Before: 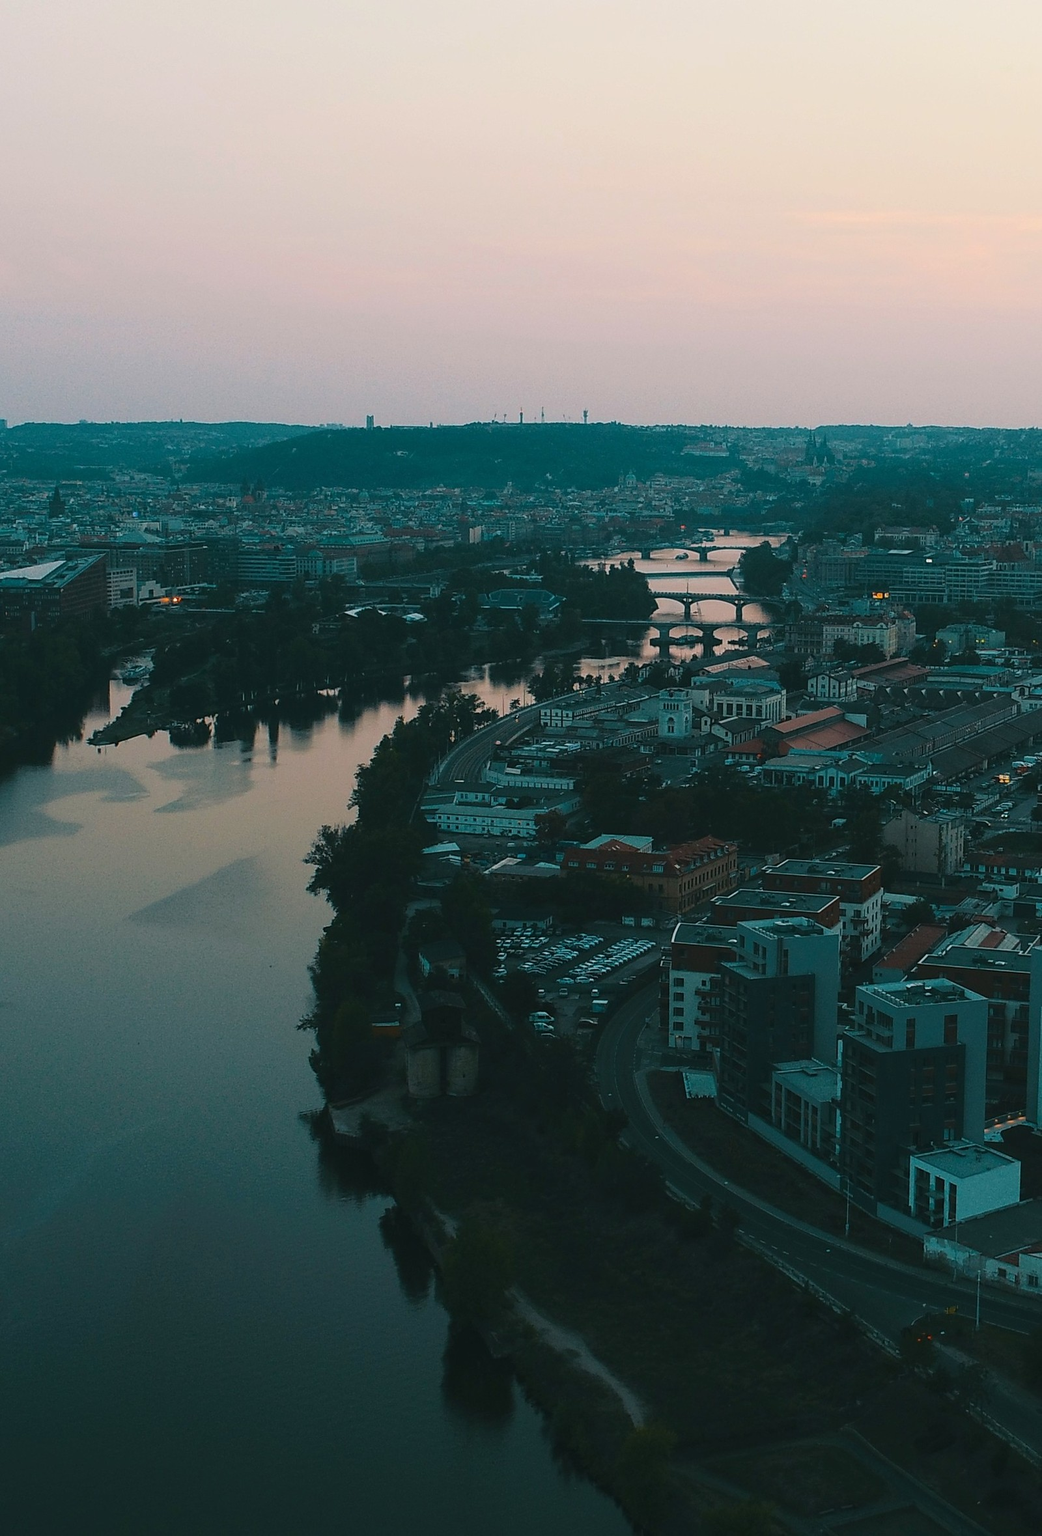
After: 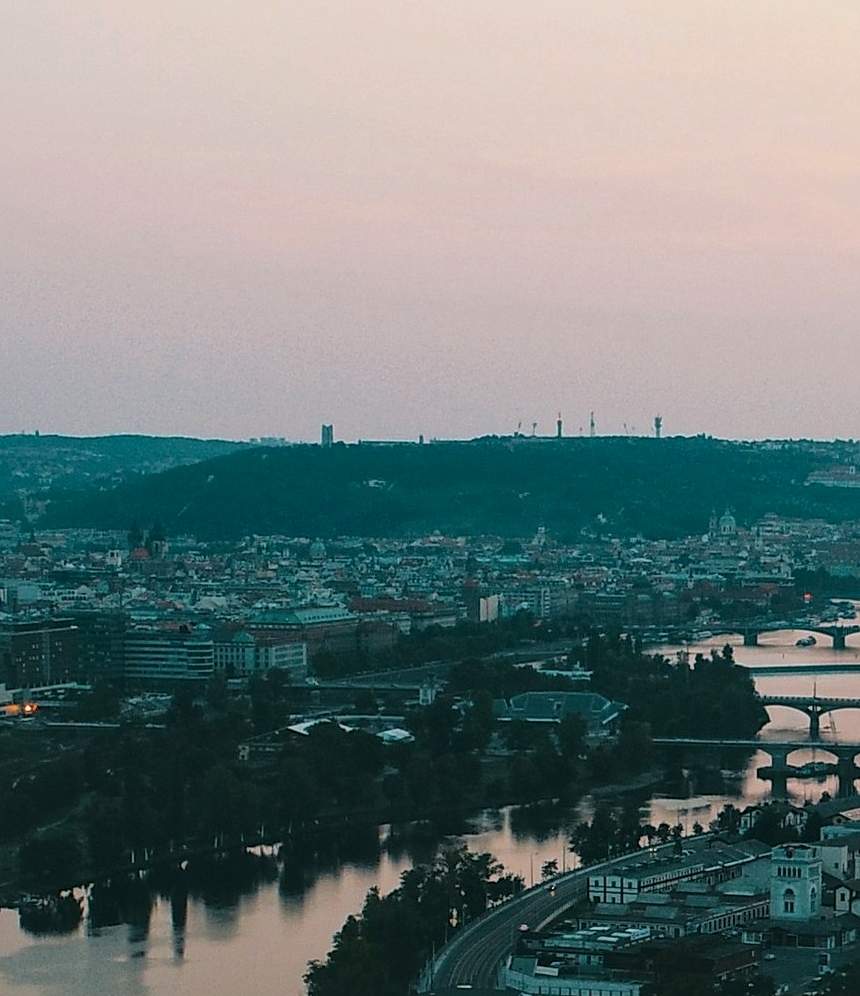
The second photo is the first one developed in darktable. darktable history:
crop: left 15.107%, top 9.035%, right 31.082%, bottom 48.738%
local contrast: mode bilateral grid, contrast 20, coarseness 50, detail 150%, midtone range 0.2
